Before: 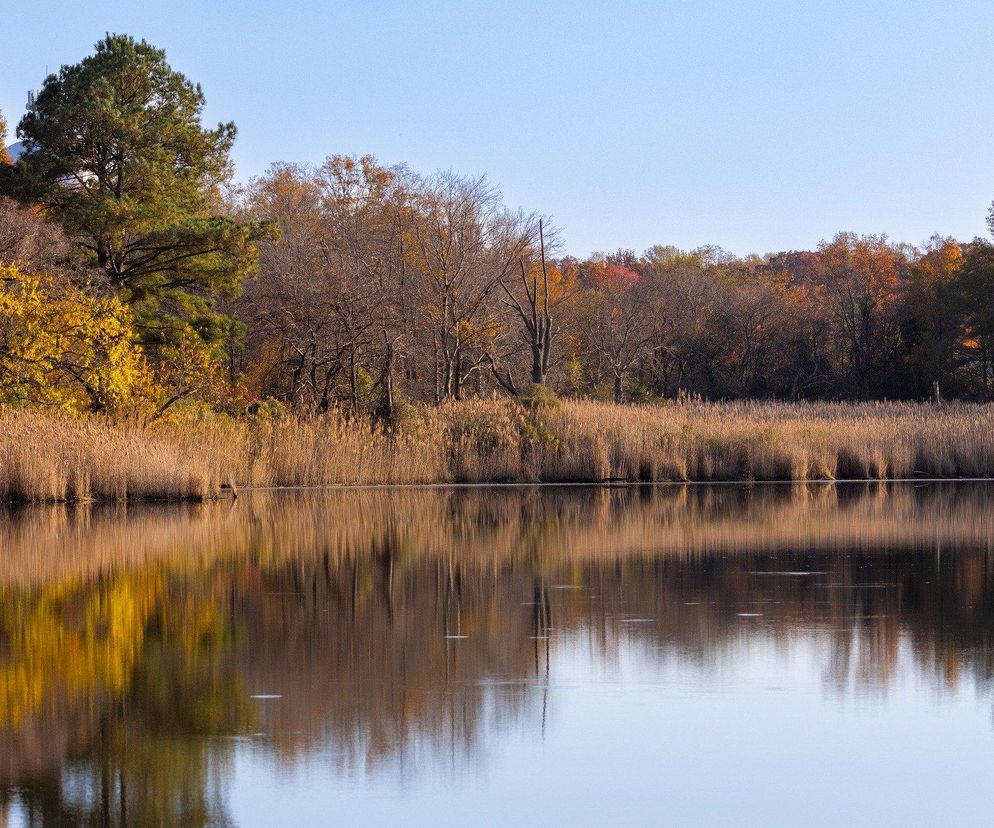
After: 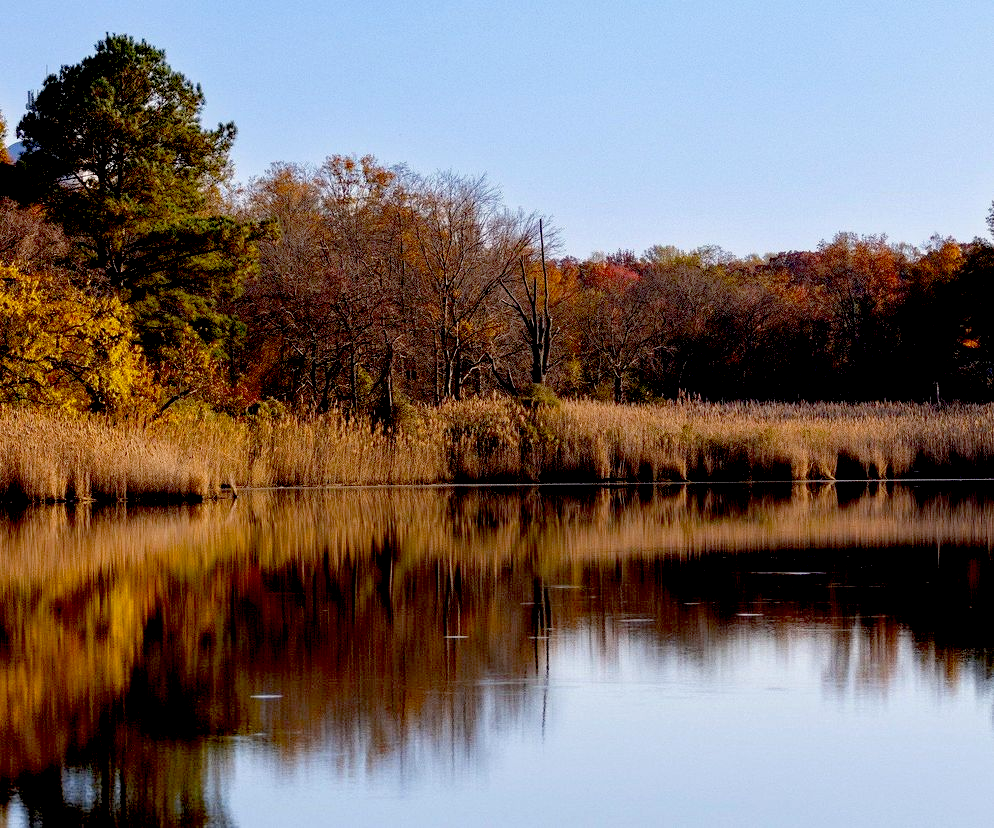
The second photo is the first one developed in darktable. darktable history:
exposure: black level correction 0.056, exposure -0.035 EV, compensate exposure bias true, compensate highlight preservation false
